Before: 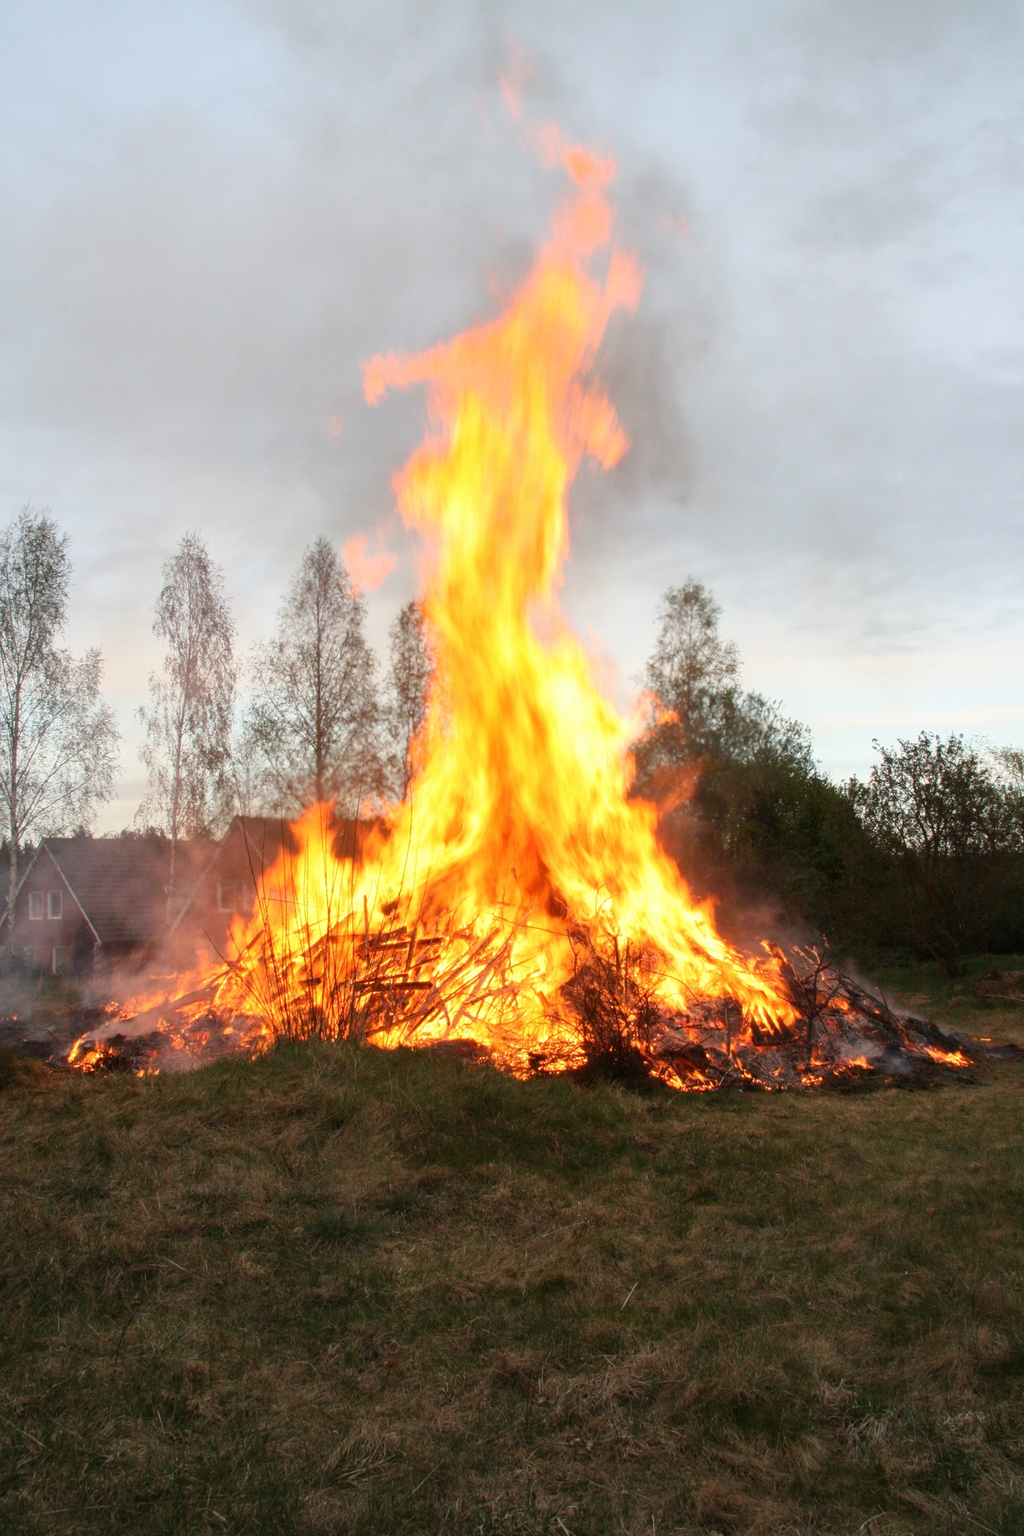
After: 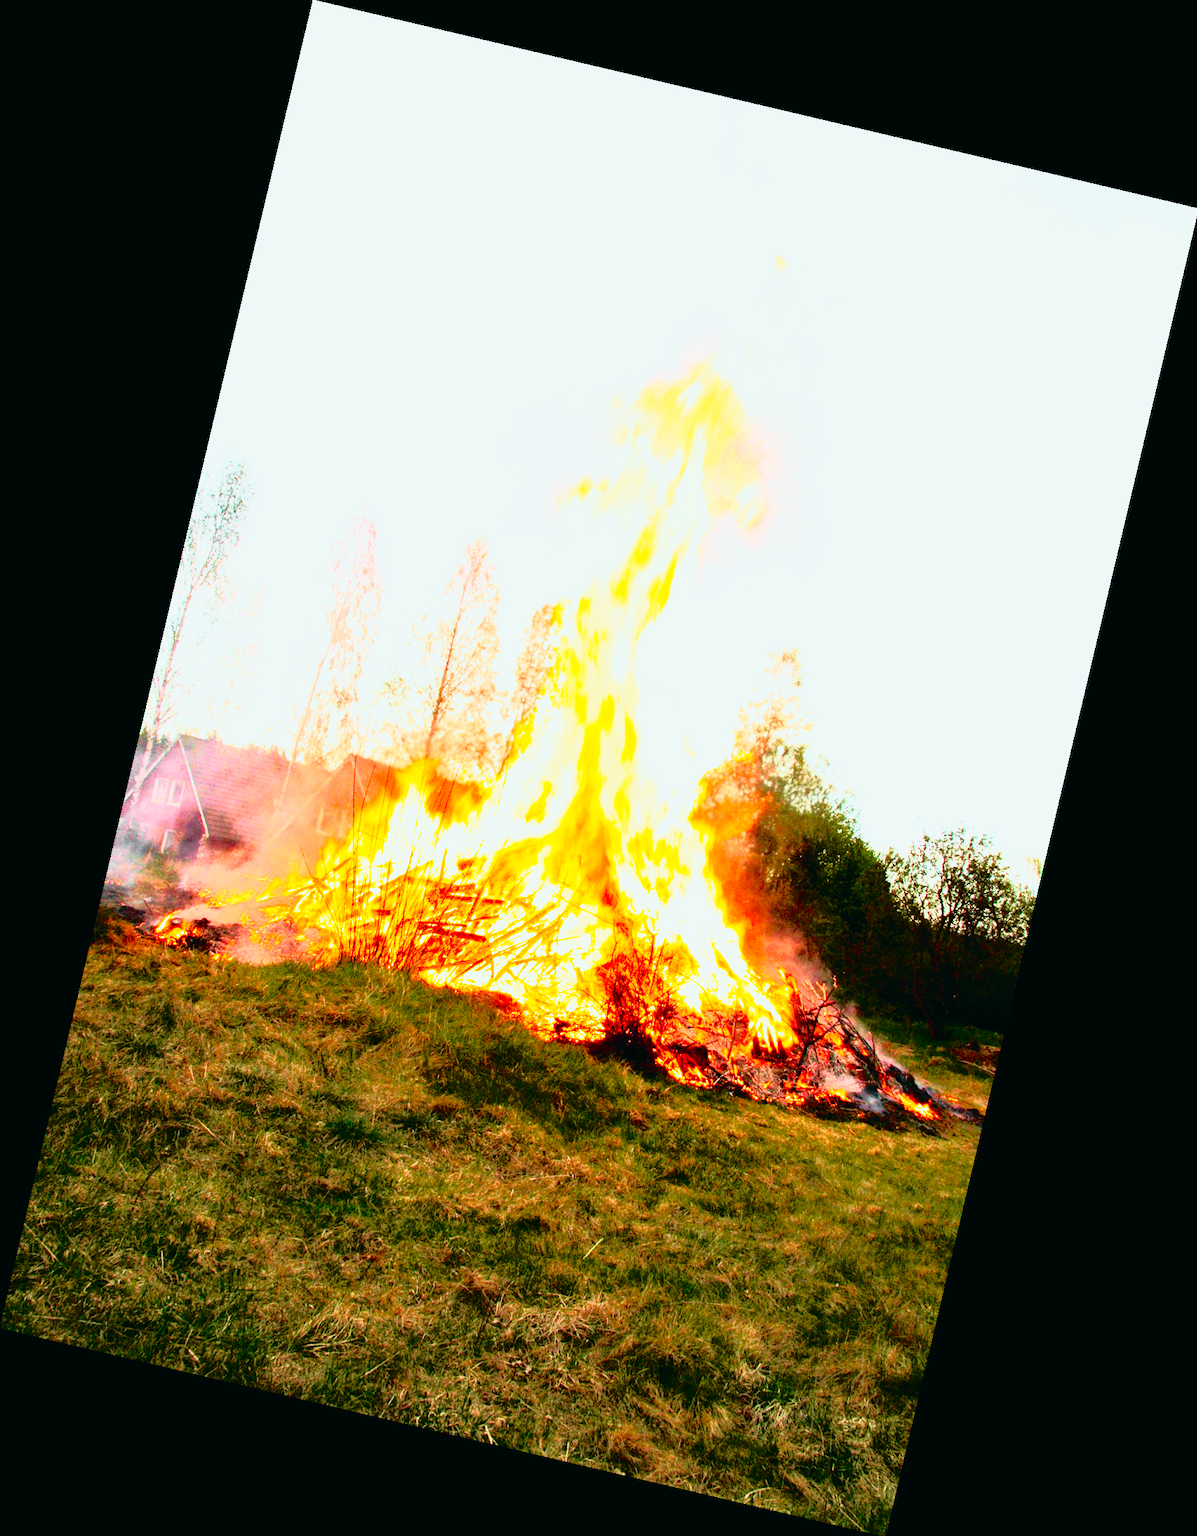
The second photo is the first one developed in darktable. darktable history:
tone curve: curves: ch0 [(0, 0.015) (0.091, 0.055) (0.184, 0.159) (0.304, 0.382) (0.492, 0.579) (0.628, 0.755) (0.832, 0.932) (0.984, 0.963)]; ch1 [(0, 0) (0.34, 0.235) (0.46, 0.46) (0.515, 0.502) (0.553, 0.567) (0.764, 0.815) (1, 1)]; ch2 [(0, 0) (0.44, 0.458) (0.479, 0.492) (0.524, 0.507) (0.557, 0.567) (0.673, 0.699) (1, 1)], color space Lab, independent channels, preserve colors none
color balance: mode lift, gamma, gain (sRGB), lift [1, 1, 1.022, 1.026]
contrast brightness saturation: contrast 0.2, brightness 0.16, saturation 0.22
velvia: strength 27%
exposure: exposure 1.089 EV, compensate highlight preservation false
filmic rgb: black relative exposure -6.3 EV, white relative exposure 2.8 EV, threshold 3 EV, target black luminance 0%, hardness 4.6, latitude 67.35%, contrast 1.292, shadows ↔ highlights balance -3.5%, preserve chrominance no, color science v4 (2020), contrast in shadows soft, enable highlight reconstruction true
rotate and perspective: rotation 13.27°, automatic cropping off
color balance rgb: perceptual saturation grading › global saturation 25%, global vibrance 20%
